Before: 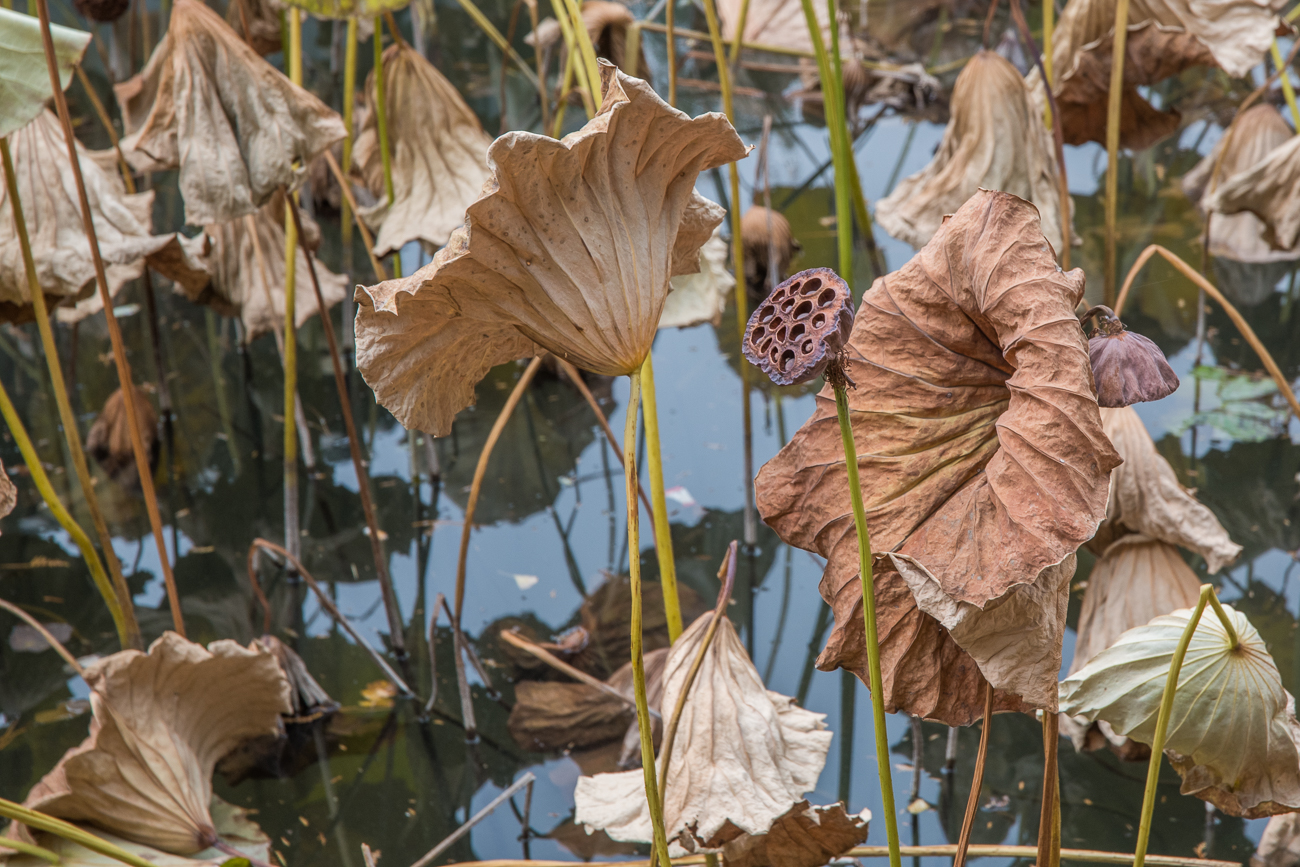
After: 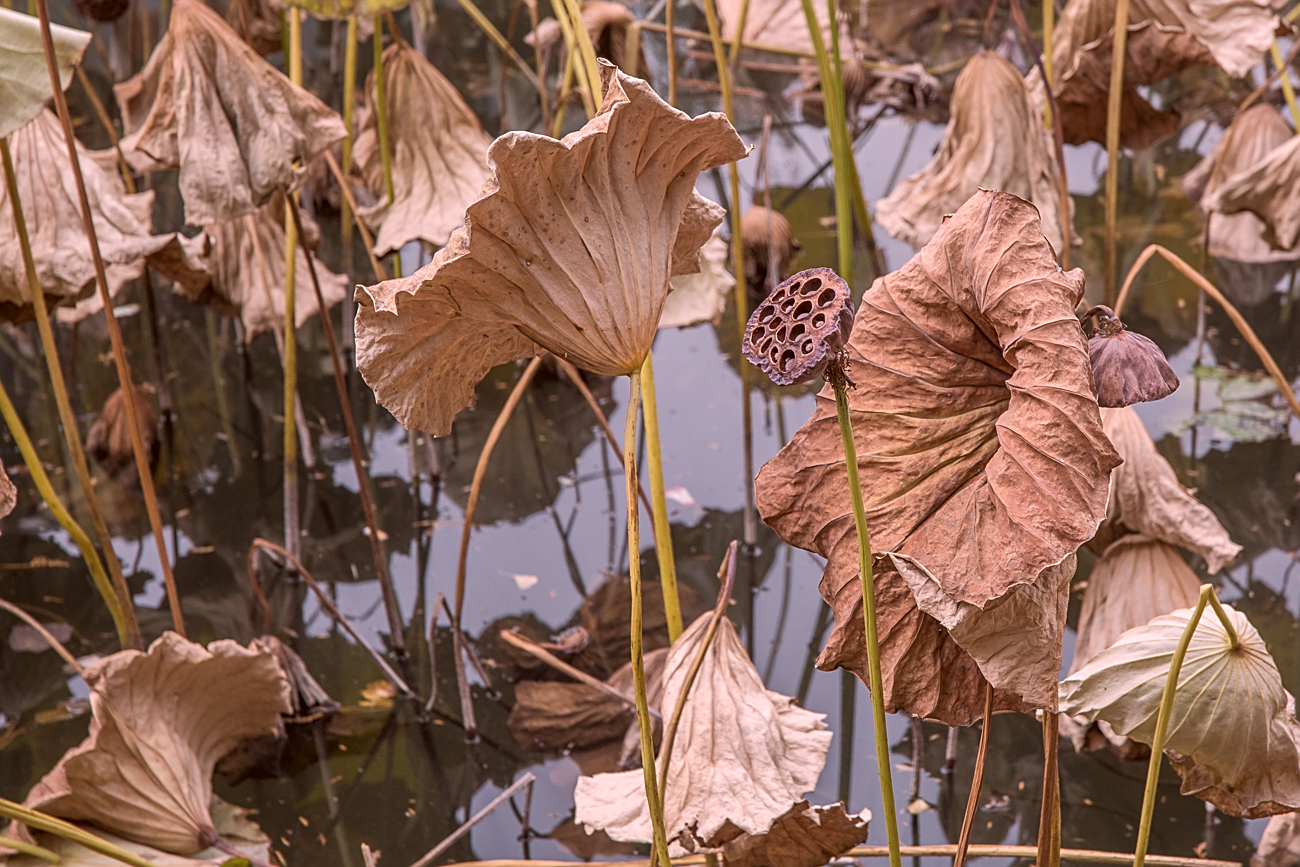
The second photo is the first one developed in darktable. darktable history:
white balance: red 1.05, blue 1.072
color correction: highlights a* 10.21, highlights b* 9.79, shadows a* 8.61, shadows b* 7.88, saturation 0.8
sharpen: on, module defaults
